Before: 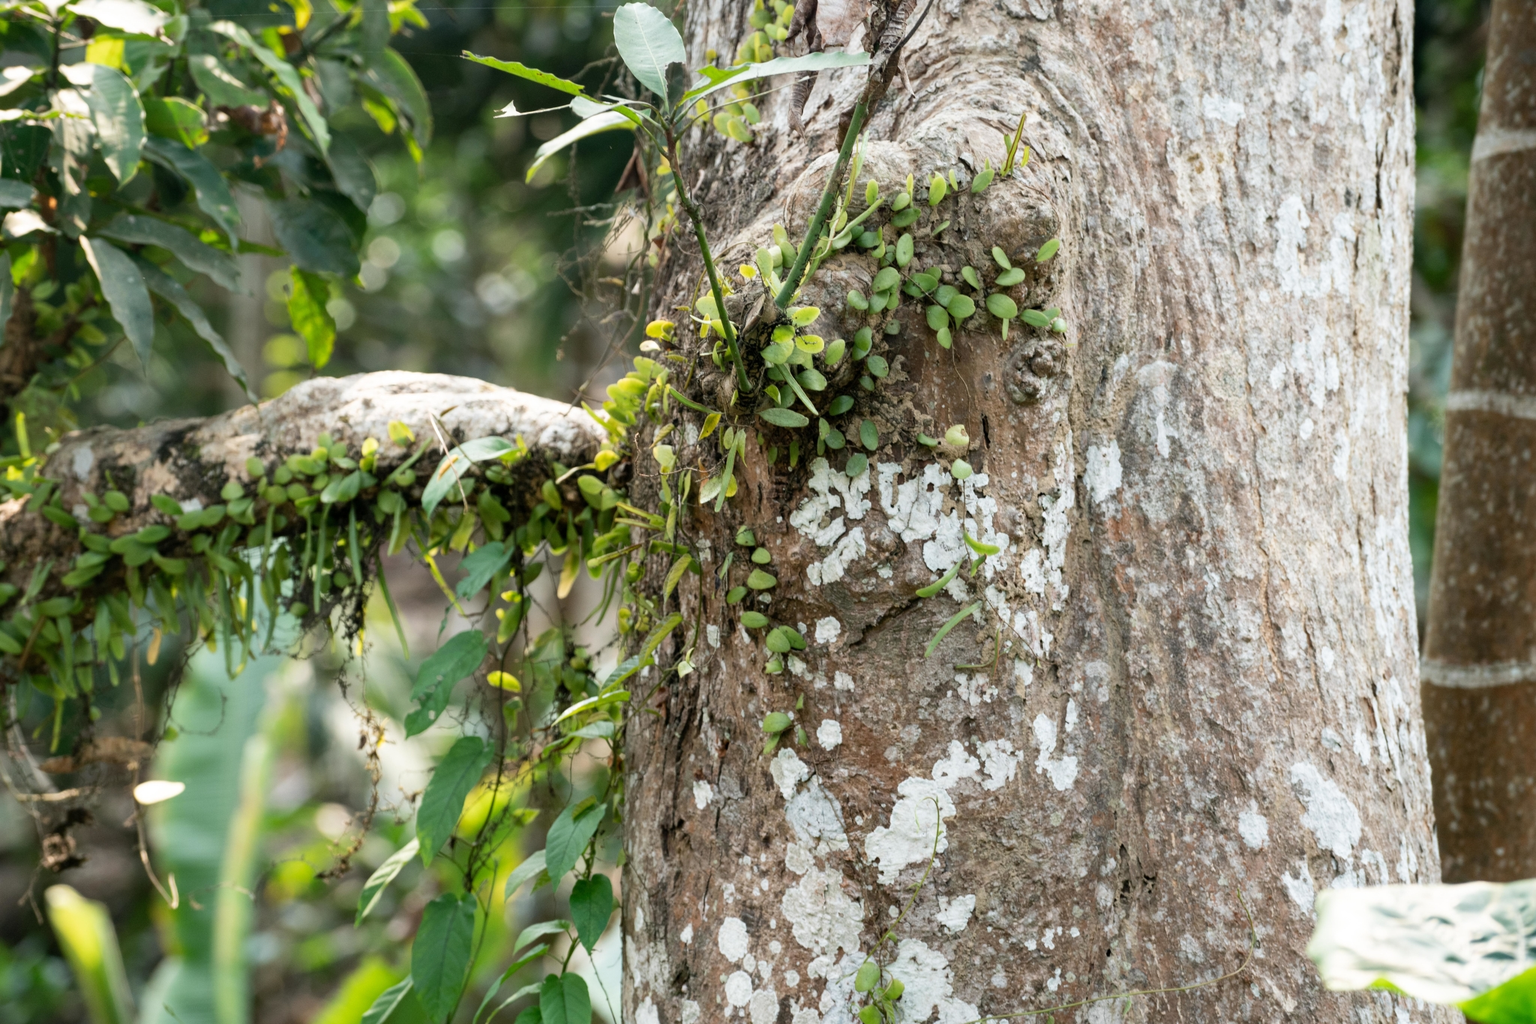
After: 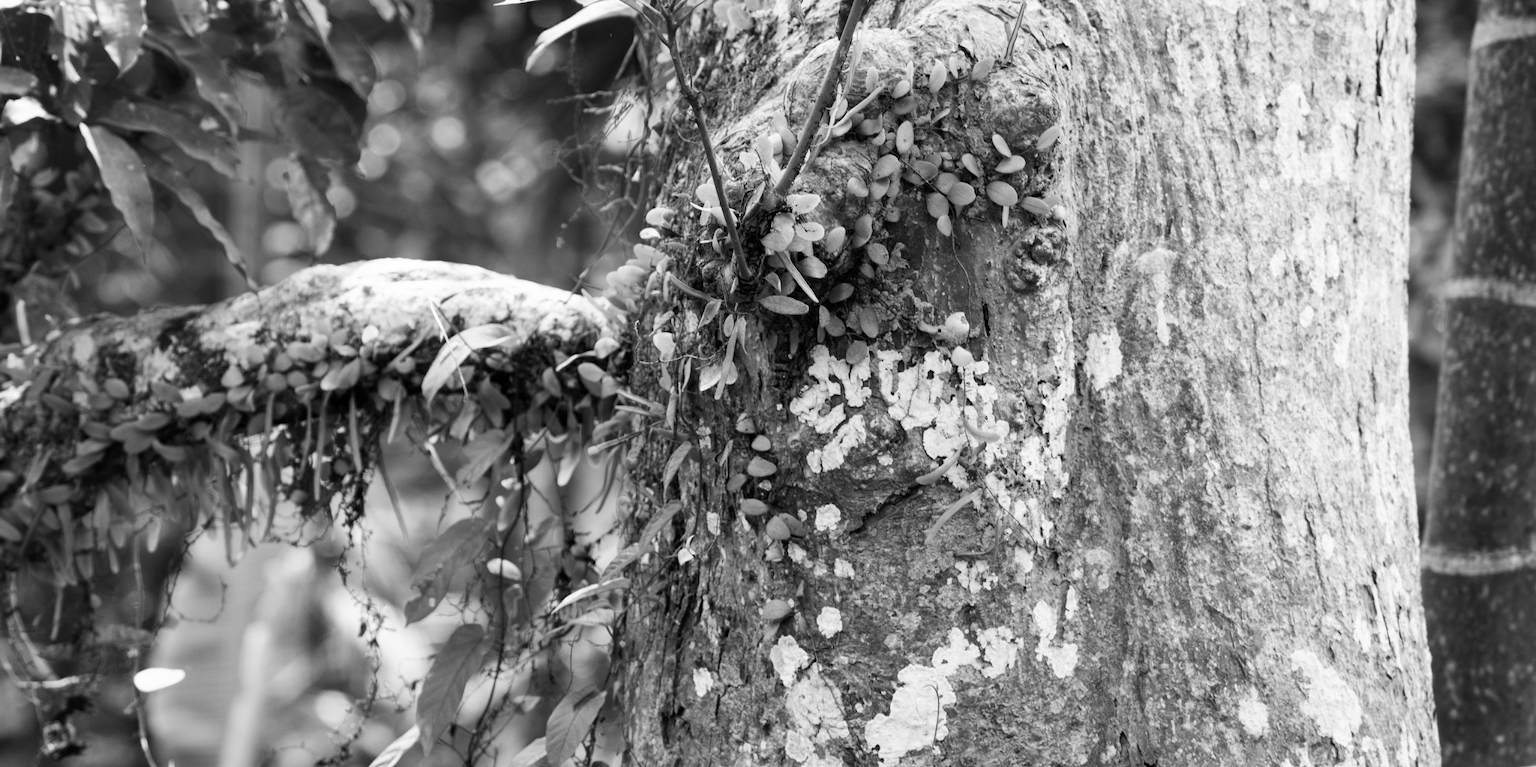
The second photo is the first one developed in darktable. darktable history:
color balance rgb: linear chroma grading › global chroma 15%, perceptual saturation grading › global saturation 30%
crop: top 11.038%, bottom 13.962%
contrast brightness saturation: contrast 0.16, saturation 0.32
monochrome: on, module defaults
